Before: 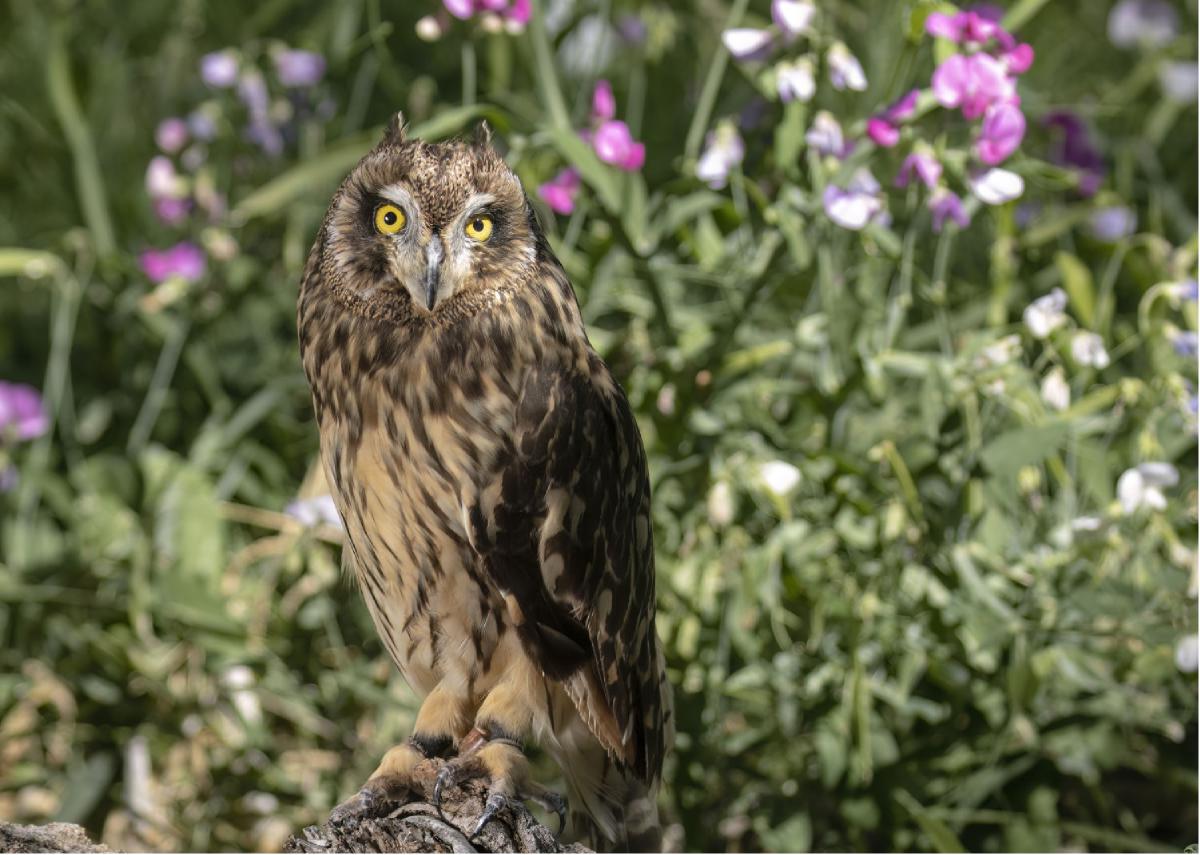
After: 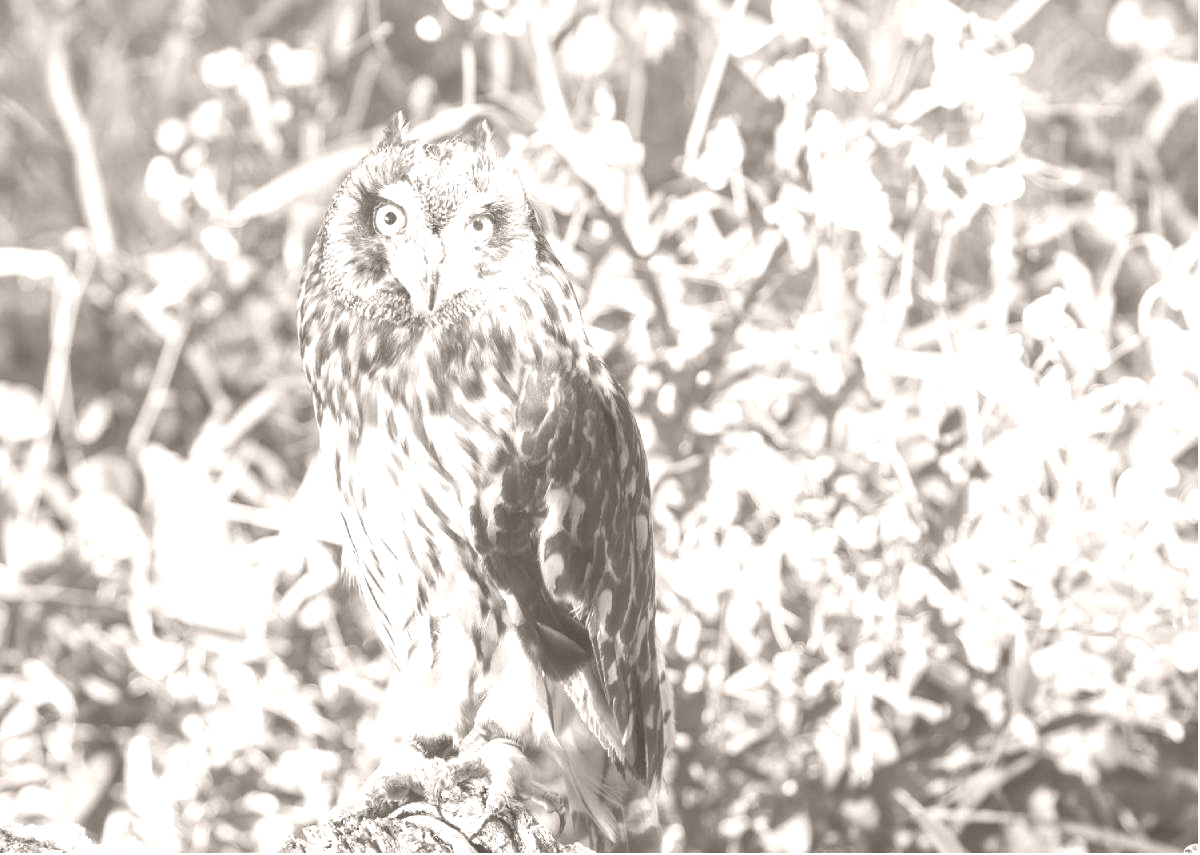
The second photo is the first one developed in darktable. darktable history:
exposure: black level correction 0, exposure 1.1 EV, compensate highlight preservation false
colorize: hue 34.49°, saturation 35.33%, source mix 100%, lightness 55%, version 1
